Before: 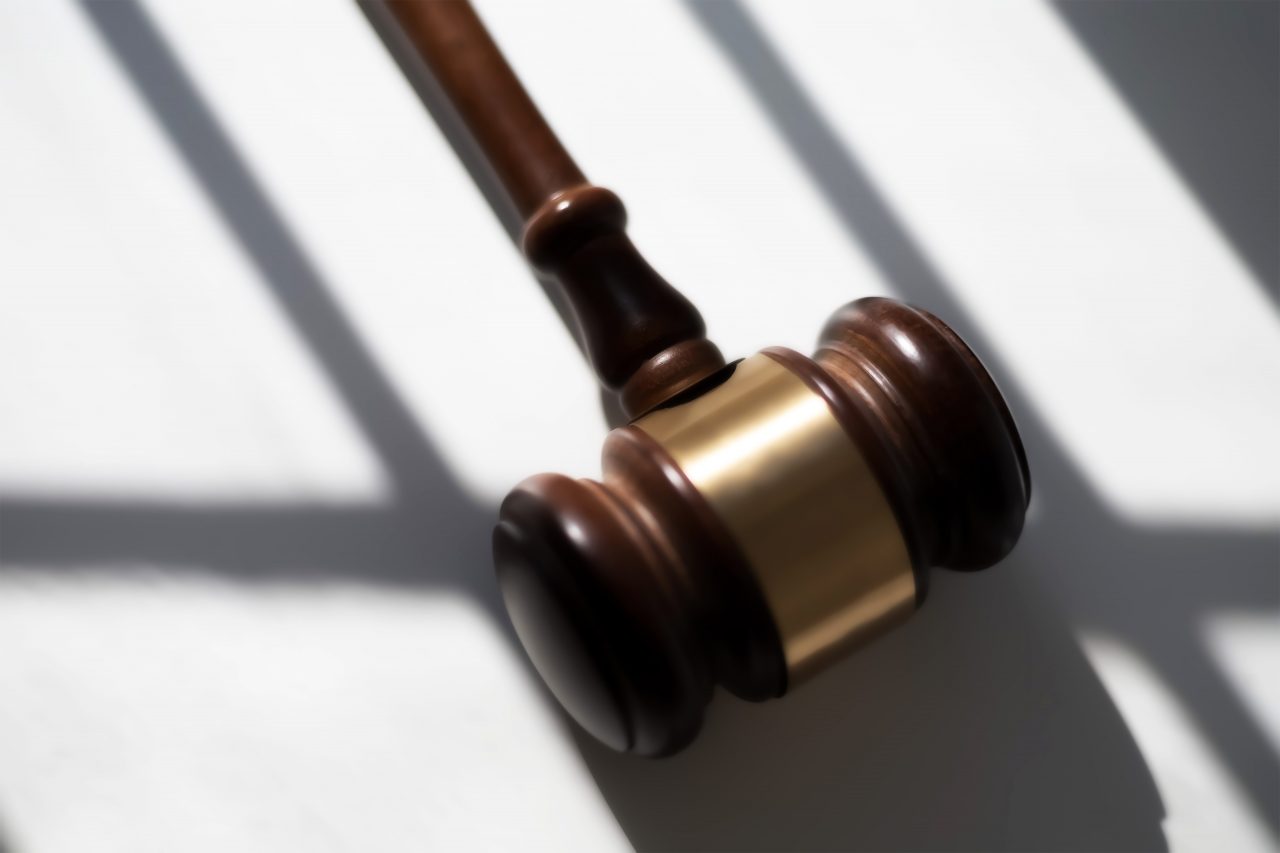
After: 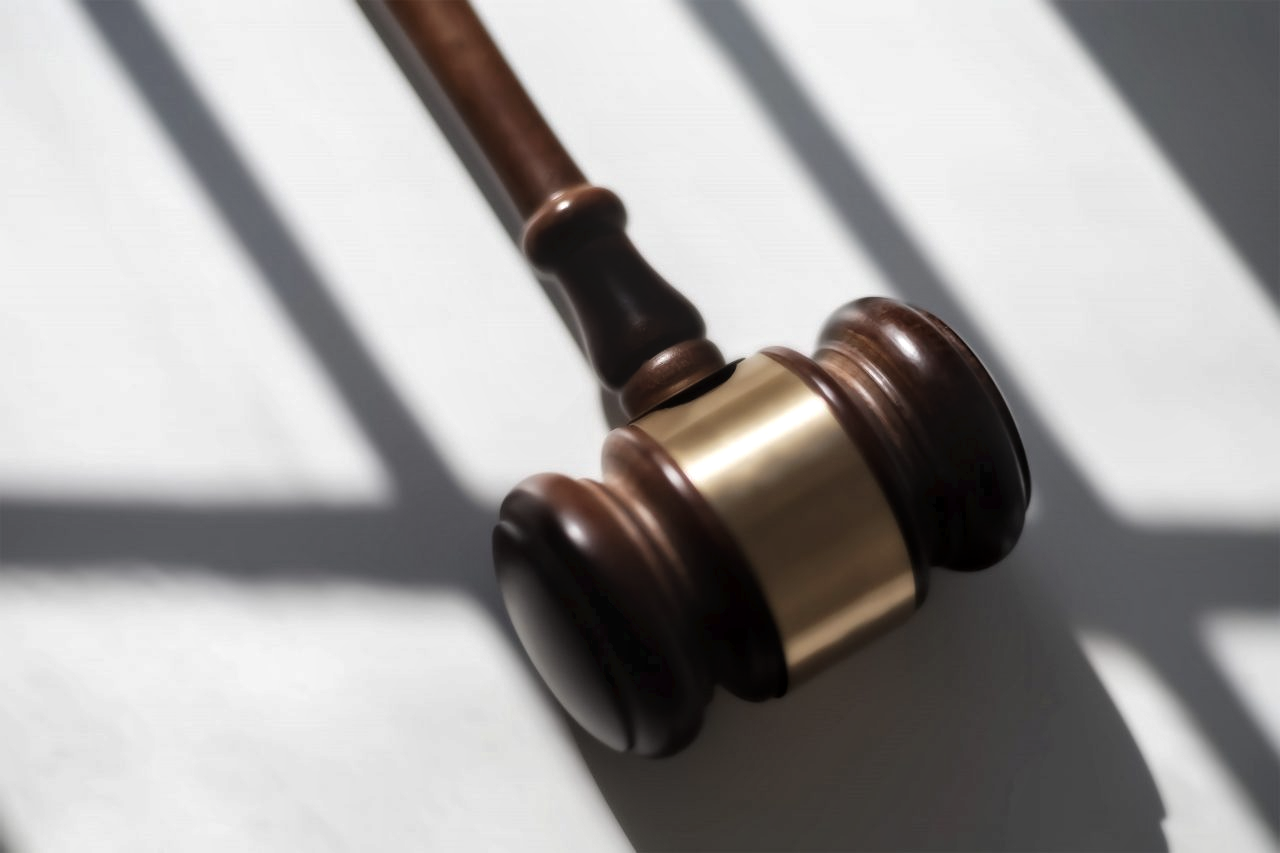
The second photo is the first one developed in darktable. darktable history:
tone curve: curves: ch0 [(0, 0) (0.003, 0.013) (0.011, 0.018) (0.025, 0.027) (0.044, 0.045) (0.069, 0.068) (0.1, 0.096) (0.136, 0.13) (0.177, 0.168) (0.224, 0.217) (0.277, 0.277) (0.335, 0.338) (0.399, 0.401) (0.468, 0.473) (0.543, 0.544) (0.623, 0.621) (0.709, 0.7) (0.801, 0.781) (0.898, 0.869) (1, 1)], preserve colors none
local contrast: detail 130%
color correction: saturation 0.8
